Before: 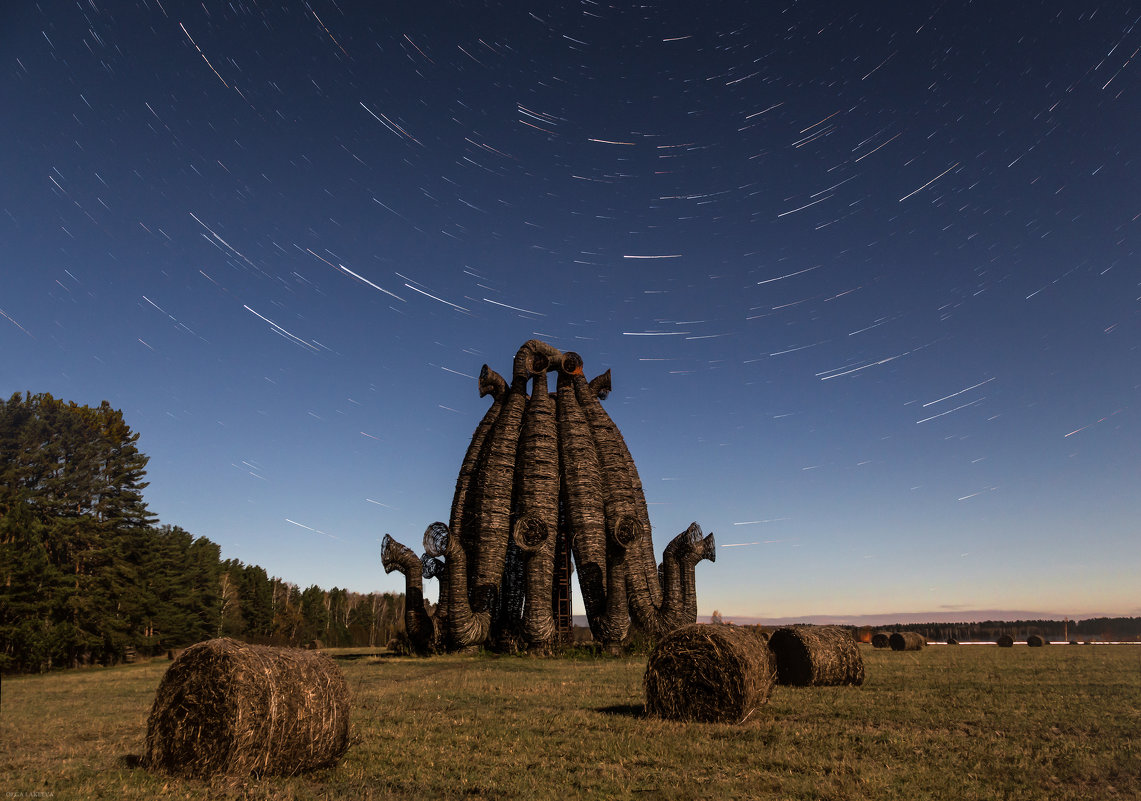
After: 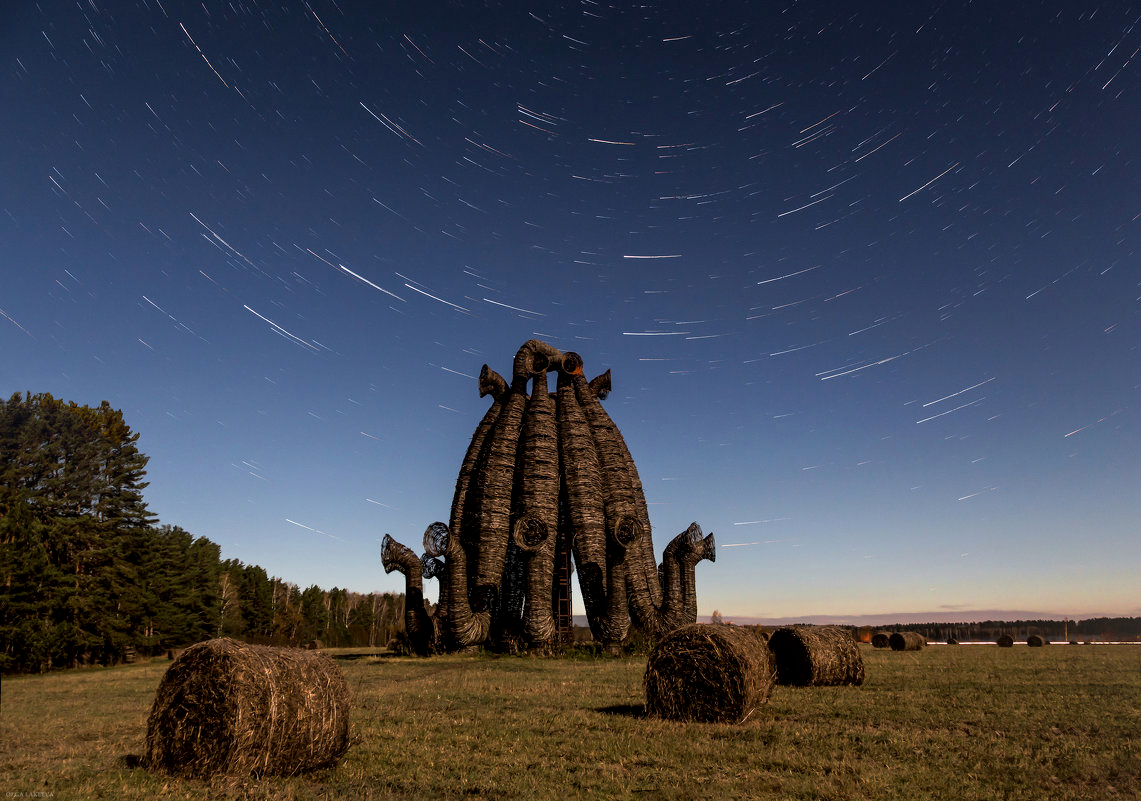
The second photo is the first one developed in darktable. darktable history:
exposure: black level correction 0.004, exposure 0.016 EV
